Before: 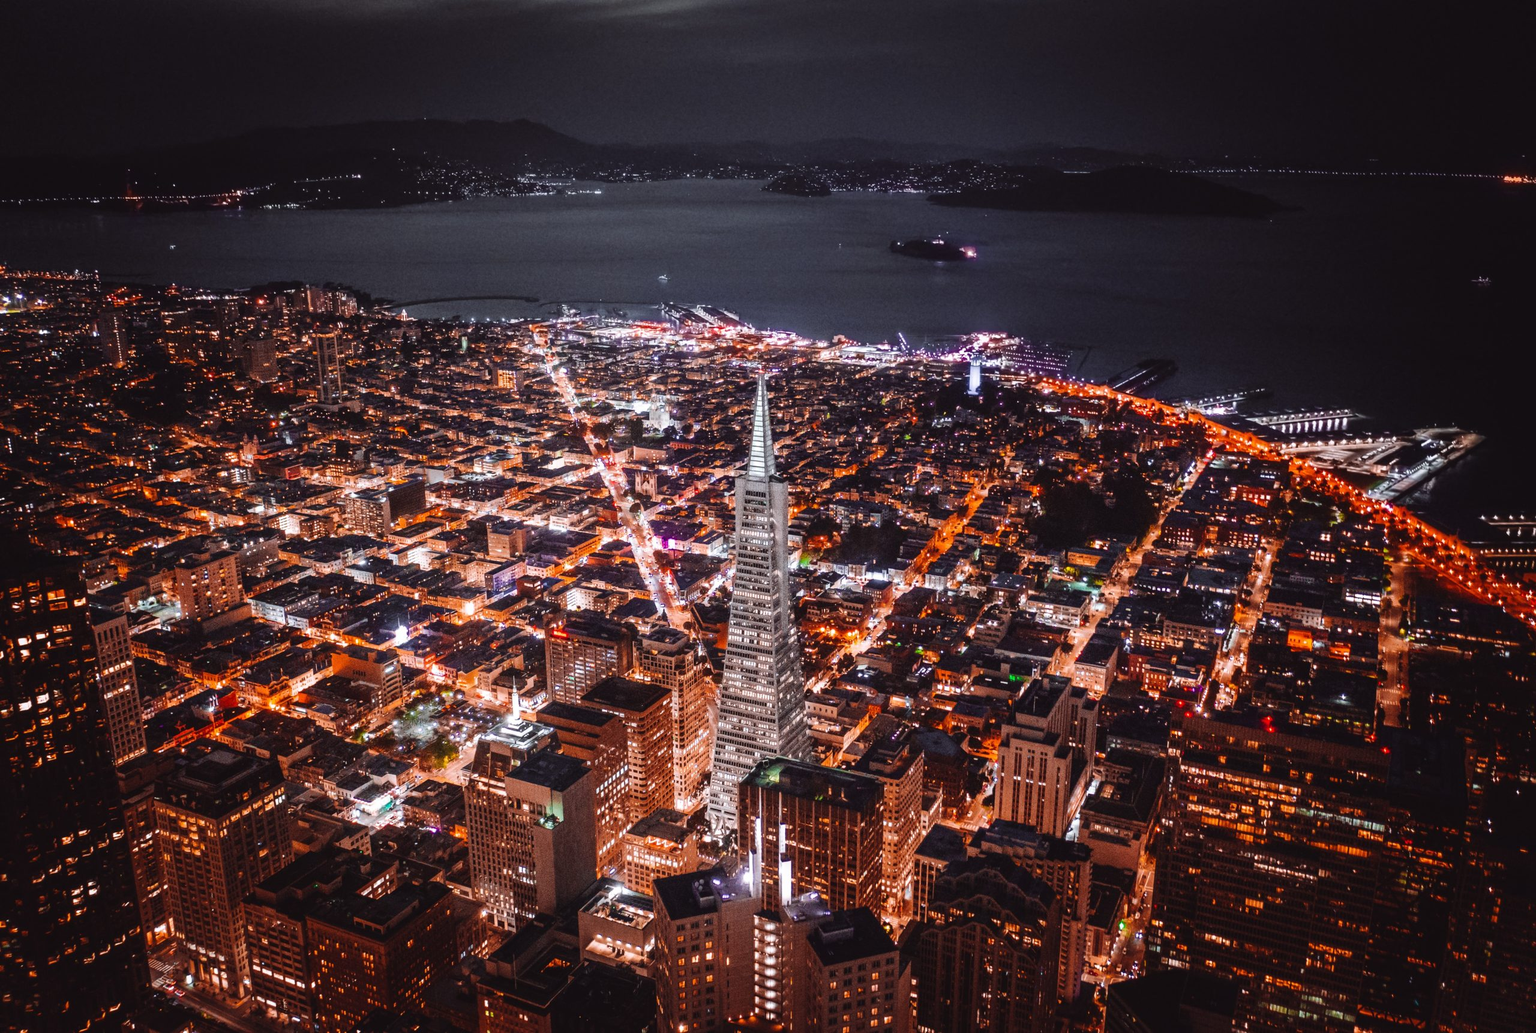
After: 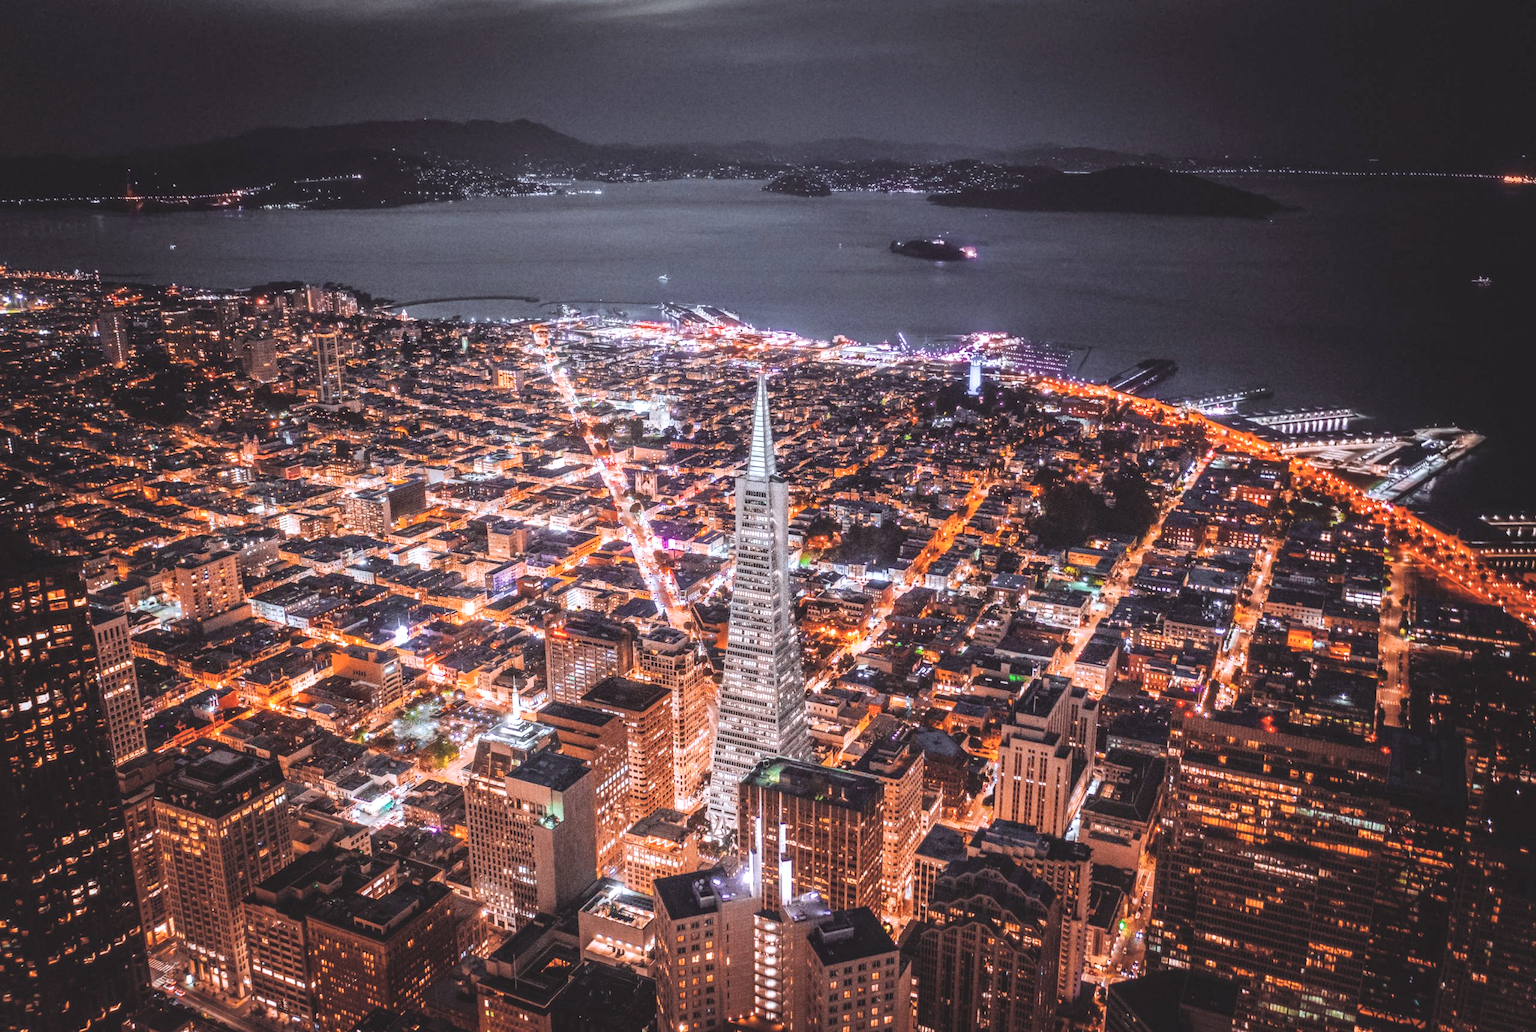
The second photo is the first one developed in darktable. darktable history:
white balance: red 0.976, blue 1.04
contrast brightness saturation: brightness 0.28
local contrast: on, module defaults
